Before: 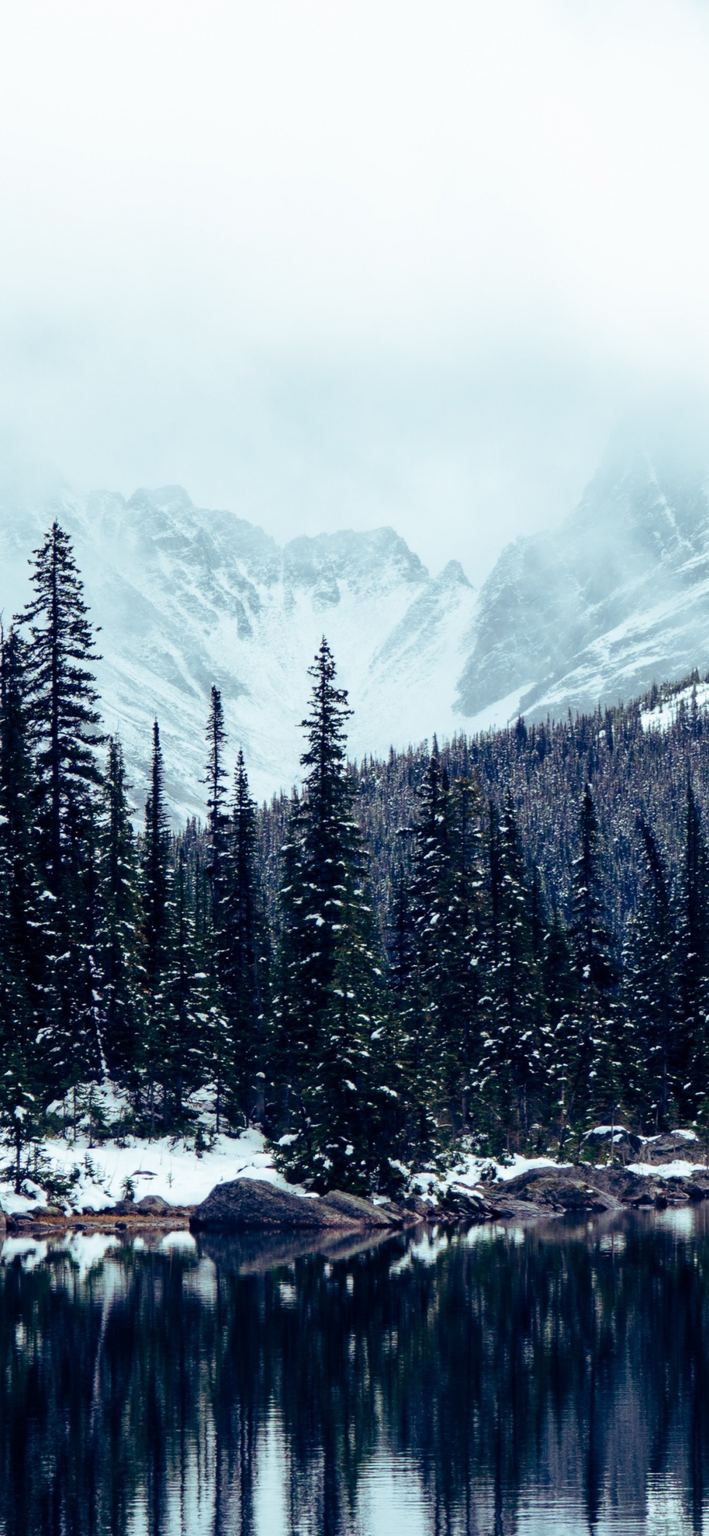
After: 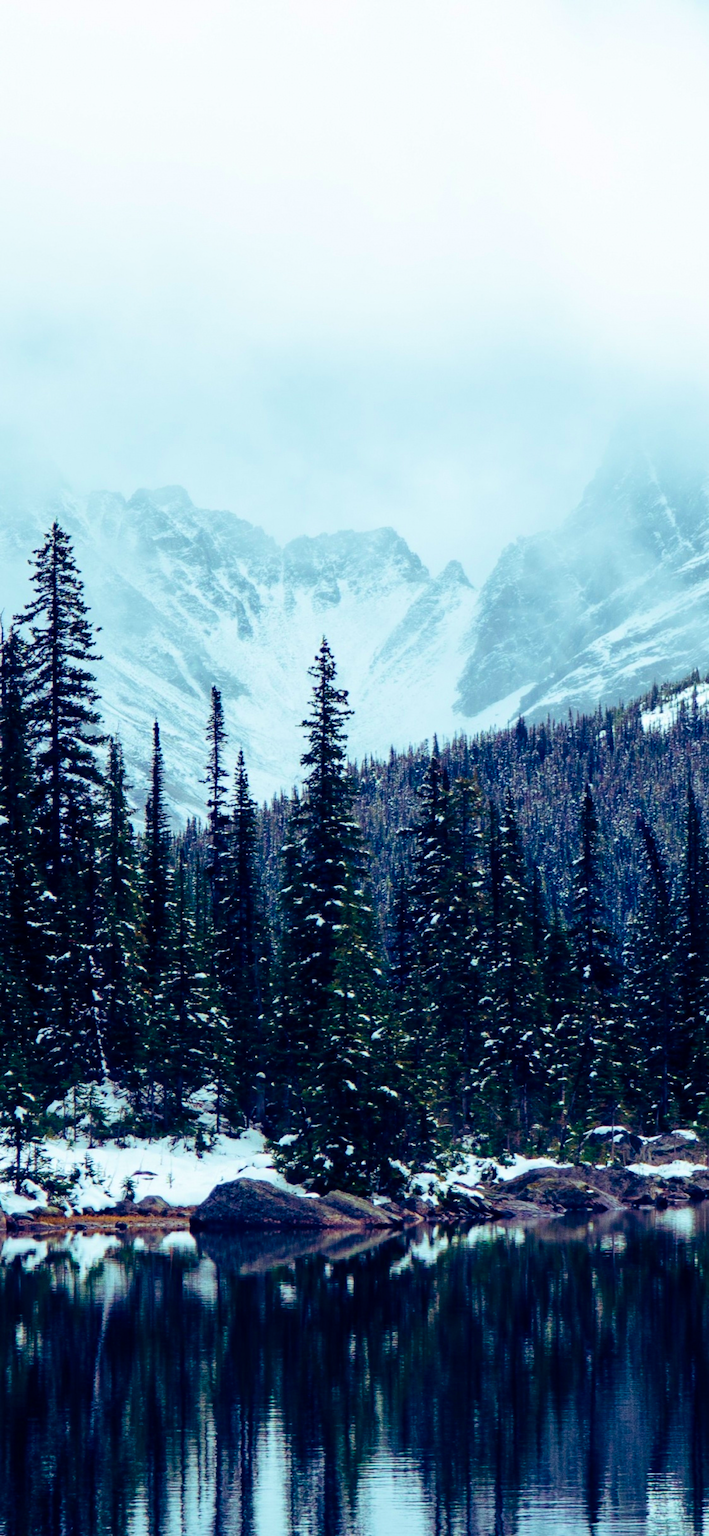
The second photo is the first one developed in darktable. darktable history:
velvia: strength 51.28%, mid-tones bias 0.506
